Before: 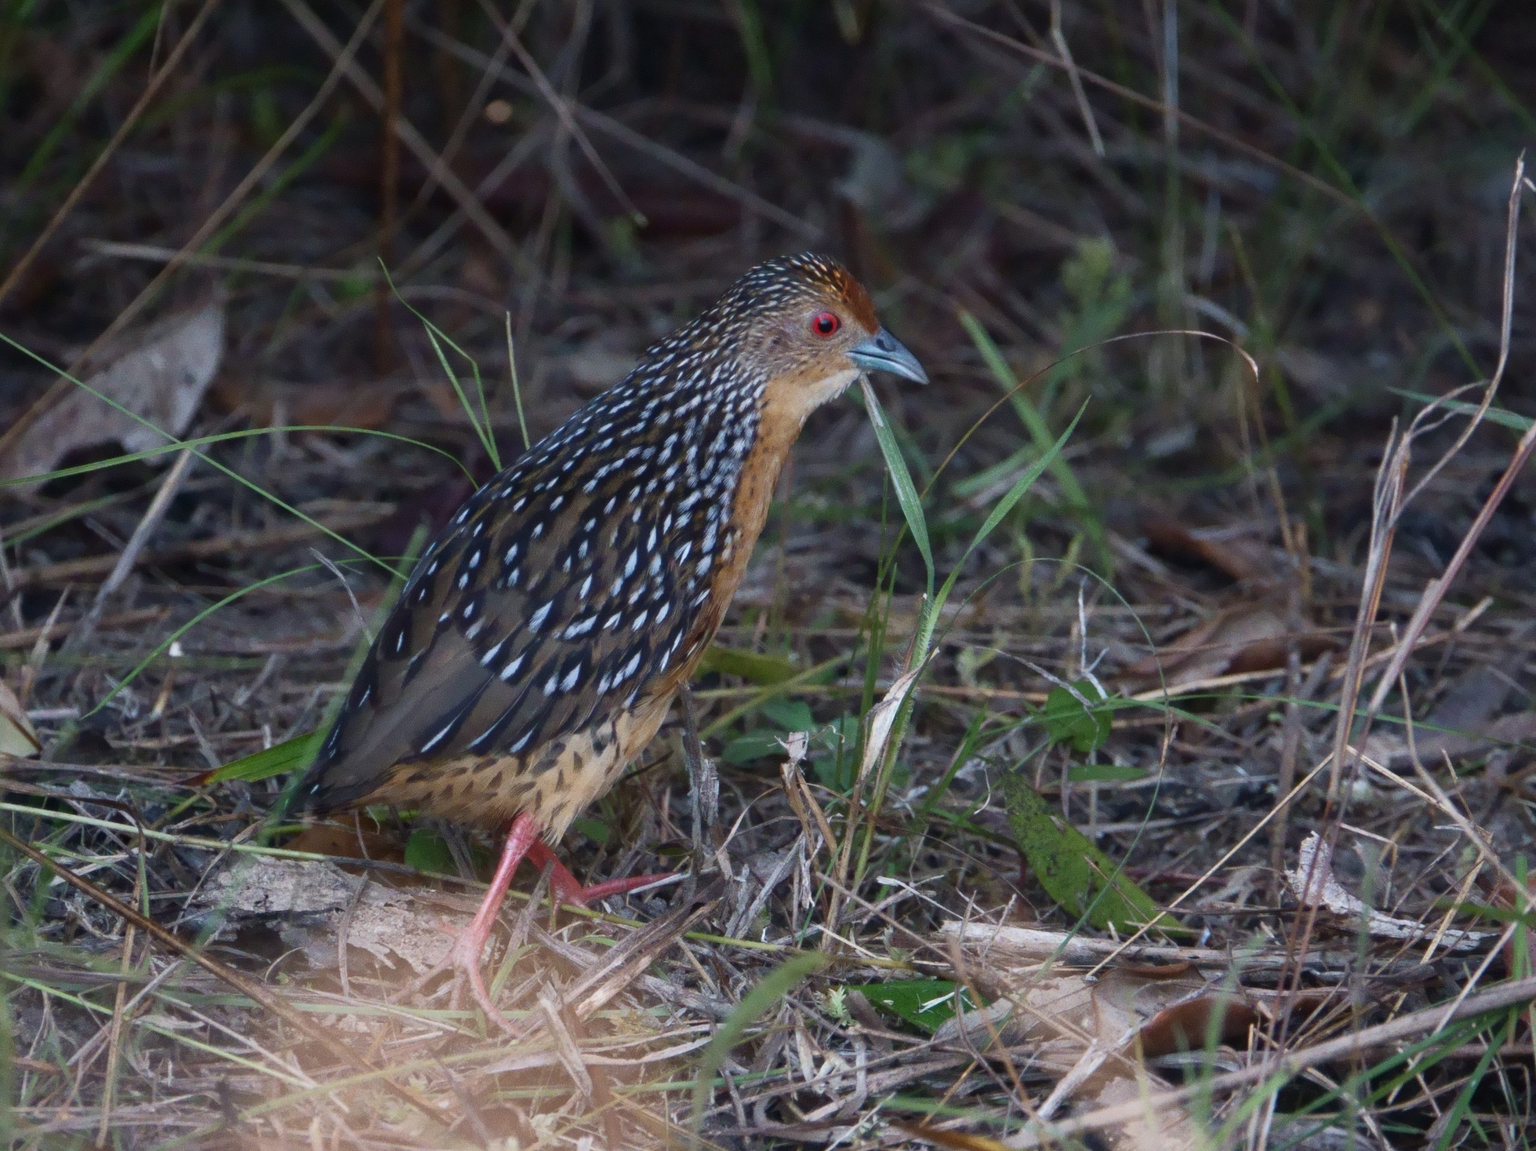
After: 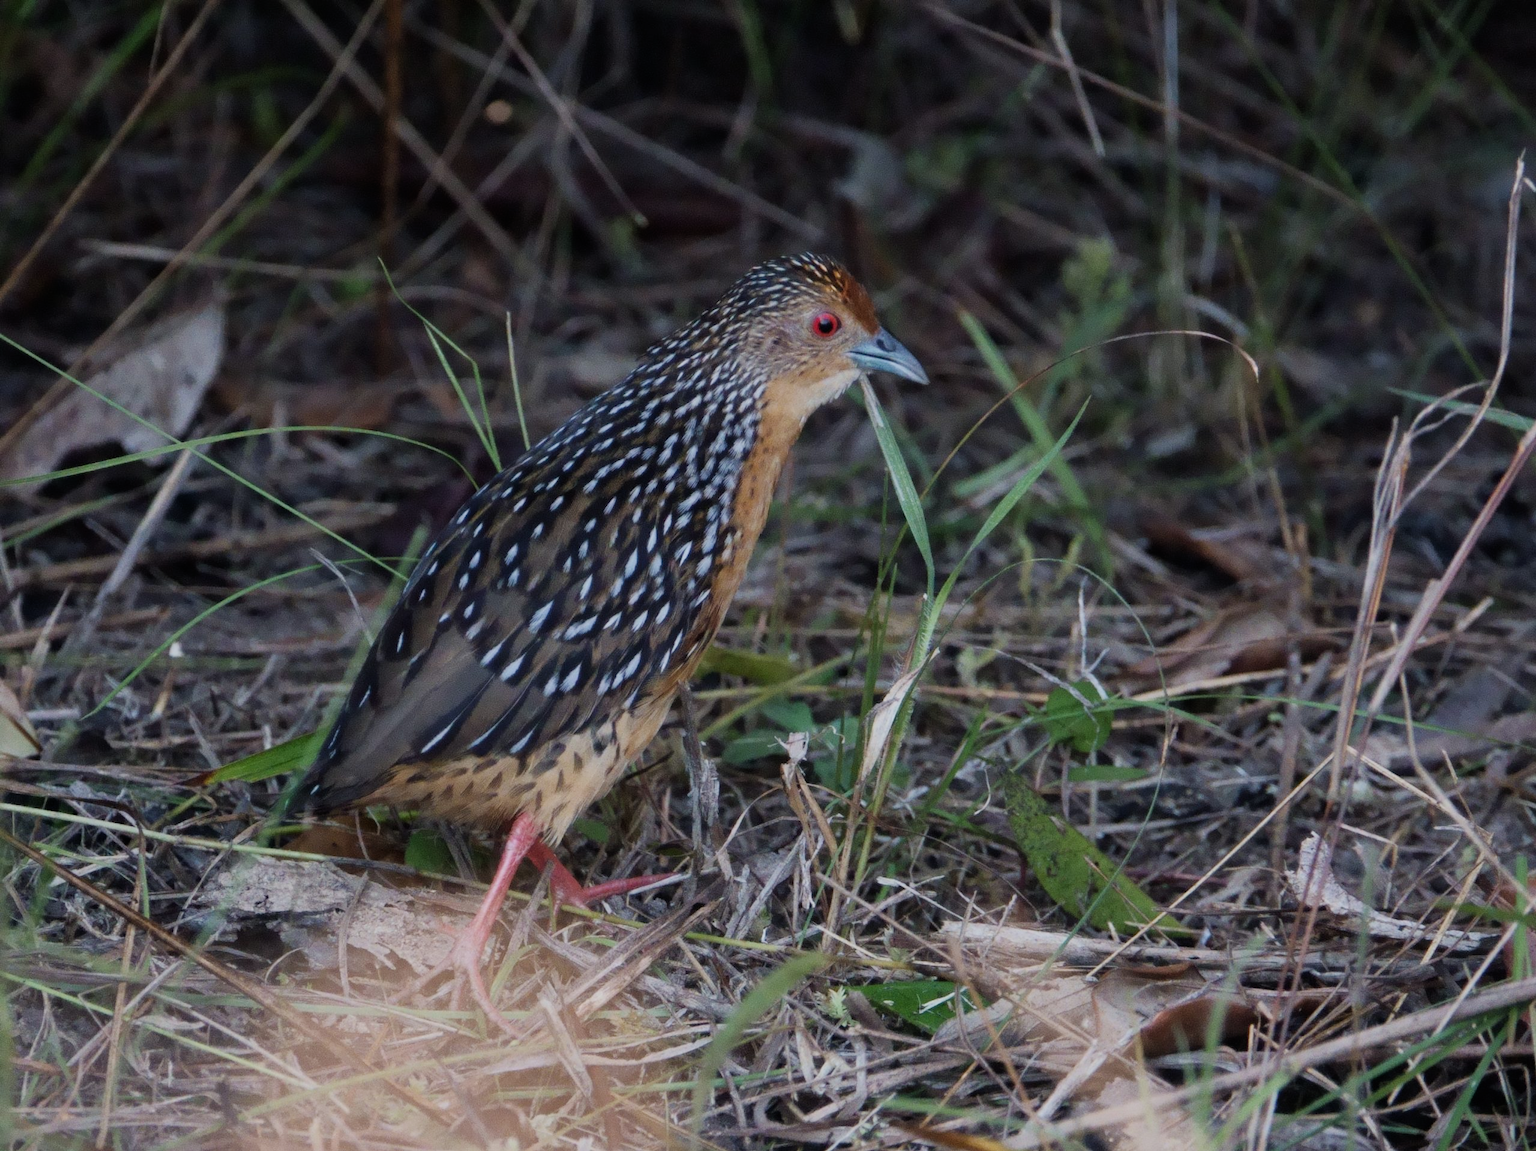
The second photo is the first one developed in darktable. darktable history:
tone equalizer: mask exposure compensation -0.514 EV
exposure: exposure 0.13 EV, compensate highlight preservation false
filmic rgb: black relative exposure -7.8 EV, white relative exposure 4.29 EV, hardness 3.87, iterations of high-quality reconstruction 10
